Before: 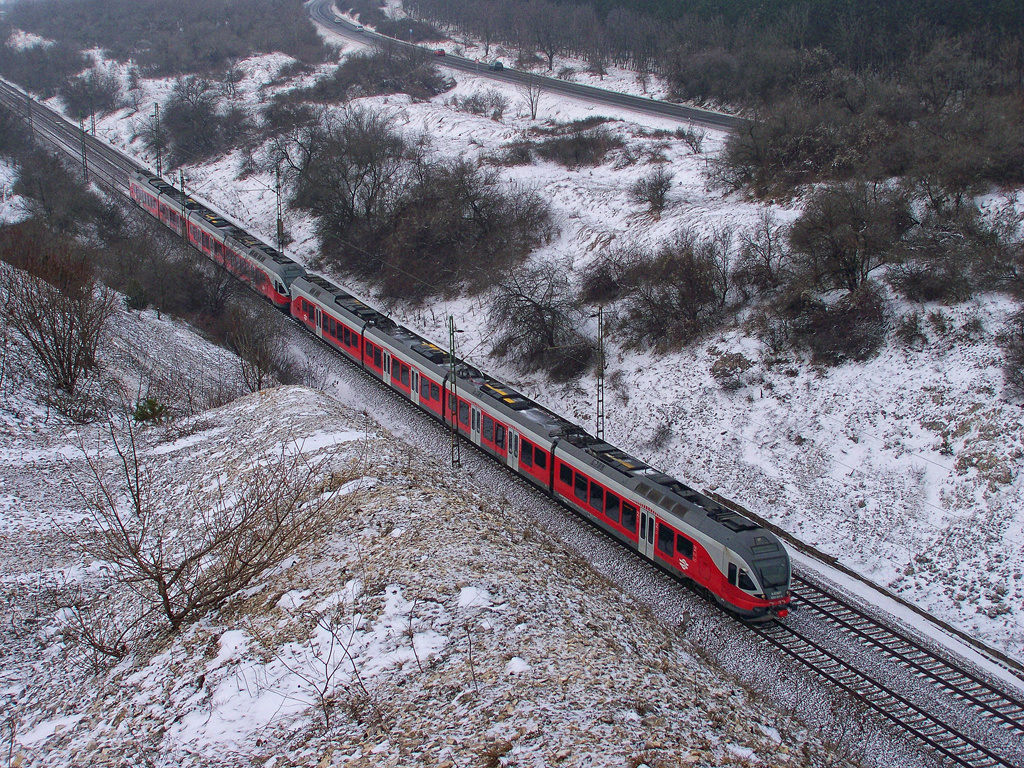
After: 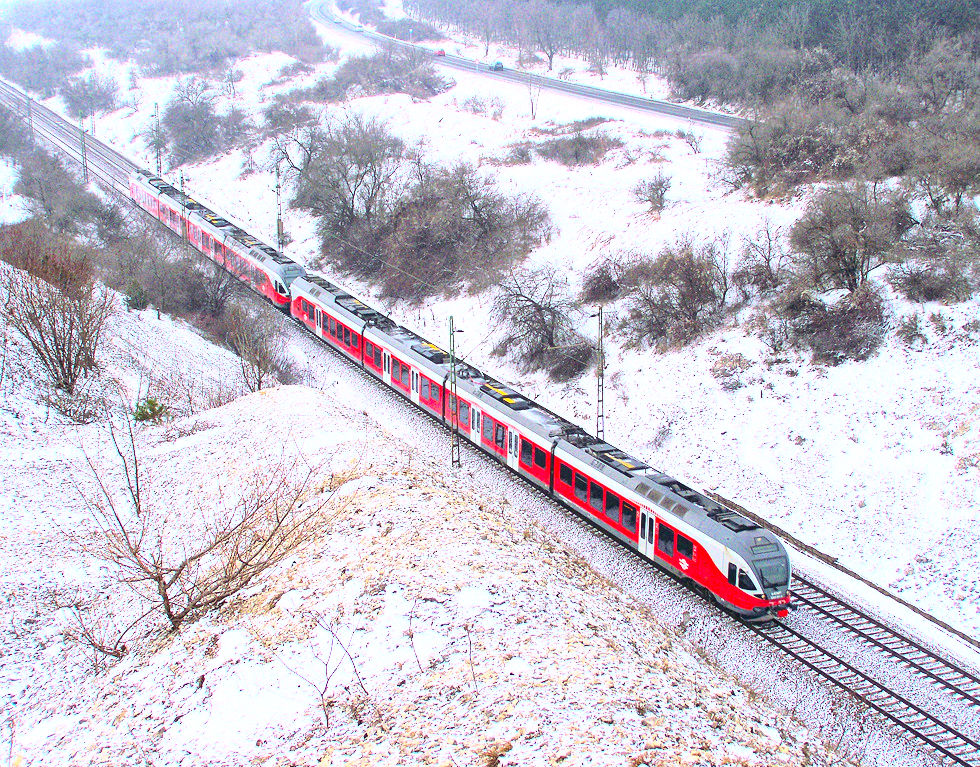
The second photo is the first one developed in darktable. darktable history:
exposure: black level correction 0, exposure 1.099 EV, compensate highlight preservation false
contrast brightness saturation: contrast 0.05, brightness 0.068, saturation 0.005
crop: right 4.229%, bottom 0.016%
color calibration: gray › normalize channels true, illuminant same as pipeline (D50), adaptation none (bypass), x 0.332, y 0.334, temperature 5007.06 K, gamut compression 0.017
contrast equalizer: octaves 7, y [[0.5, 0.542, 0.583, 0.625, 0.667, 0.708], [0.5 ×6], [0.5 ×6], [0 ×6], [0 ×6]], mix -0.105
base curve: curves: ch0 [(0, 0) (0.026, 0.03) (0.109, 0.232) (0.351, 0.748) (0.669, 0.968) (1, 1)]
color balance rgb: linear chroma grading › global chroma 9.949%, perceptual saturation grading › global saturation 4.125%, global vibrance 16.845%, saturation formula JzAzBz (2021)
